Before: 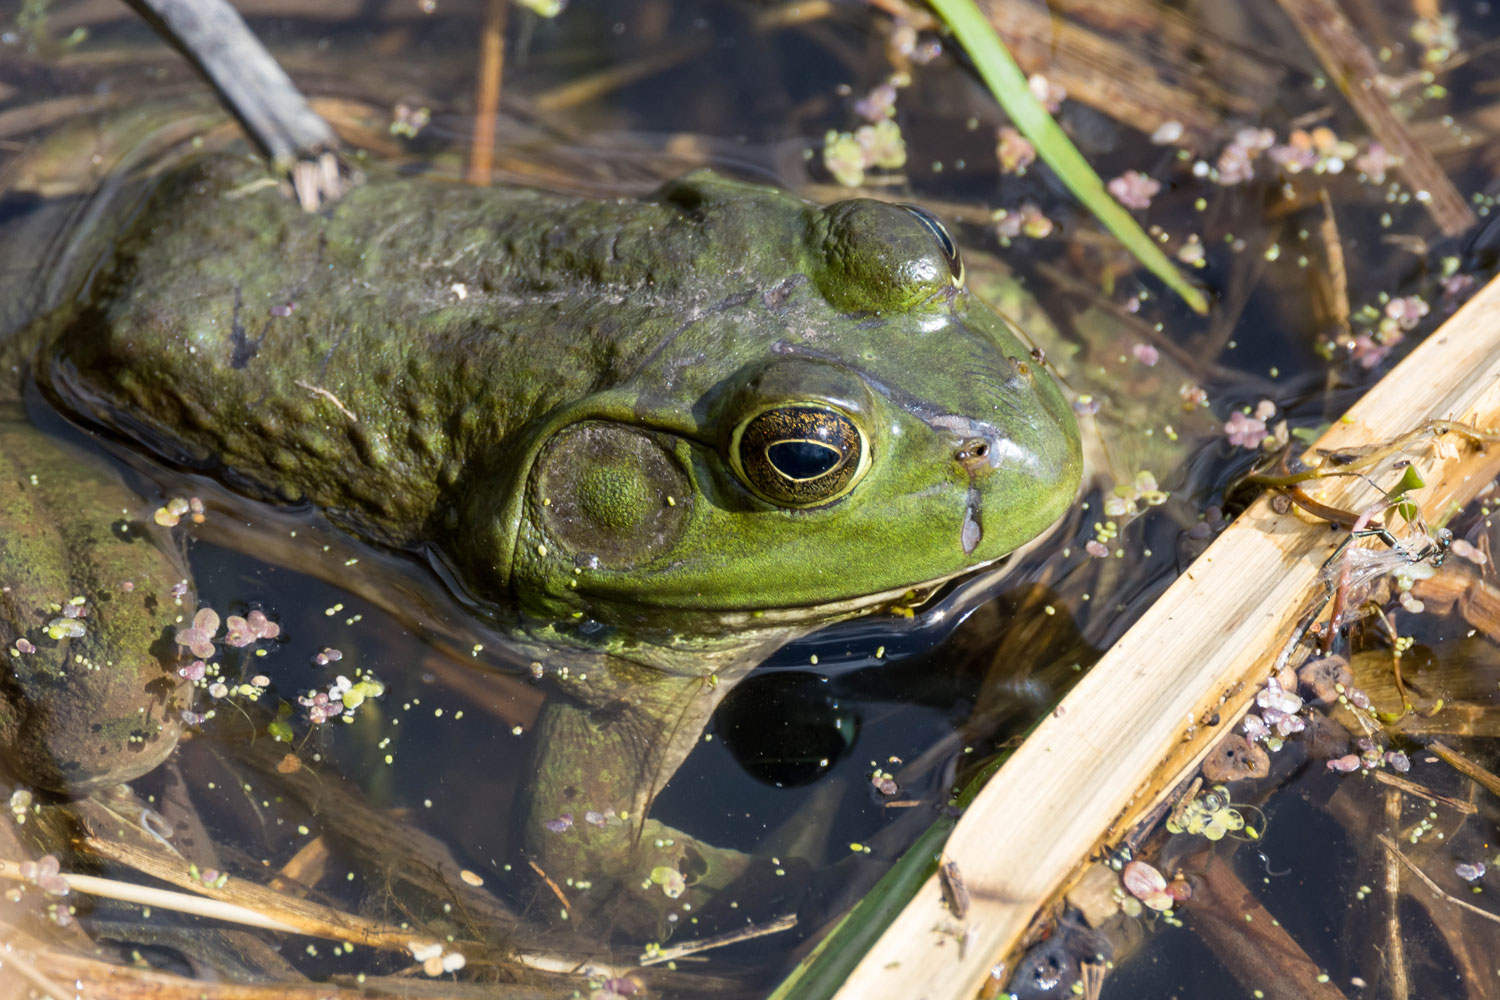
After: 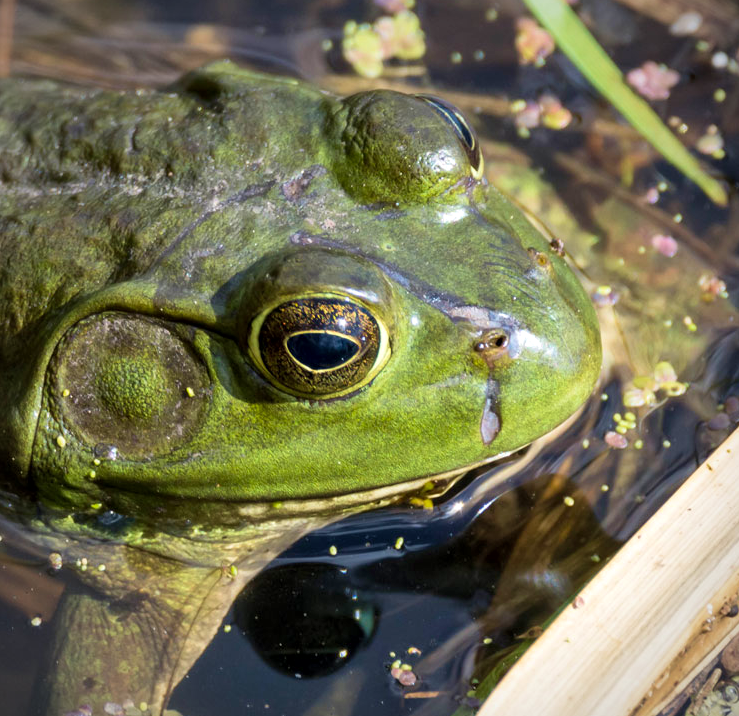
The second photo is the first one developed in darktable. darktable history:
crop: left 32.072%, top 10.942%, right 18.6%, bottom 17.446%
local contrast: mode bilateral grid, contrast 20, coarseness 49, detail 130%, midtone range 0.2
contrast brightness saturation: contrast 0.035, brightness 0.061, saturation 0.121
vignetting: fall-off start 91.23%, unbound false
velvia: on, module defaults
